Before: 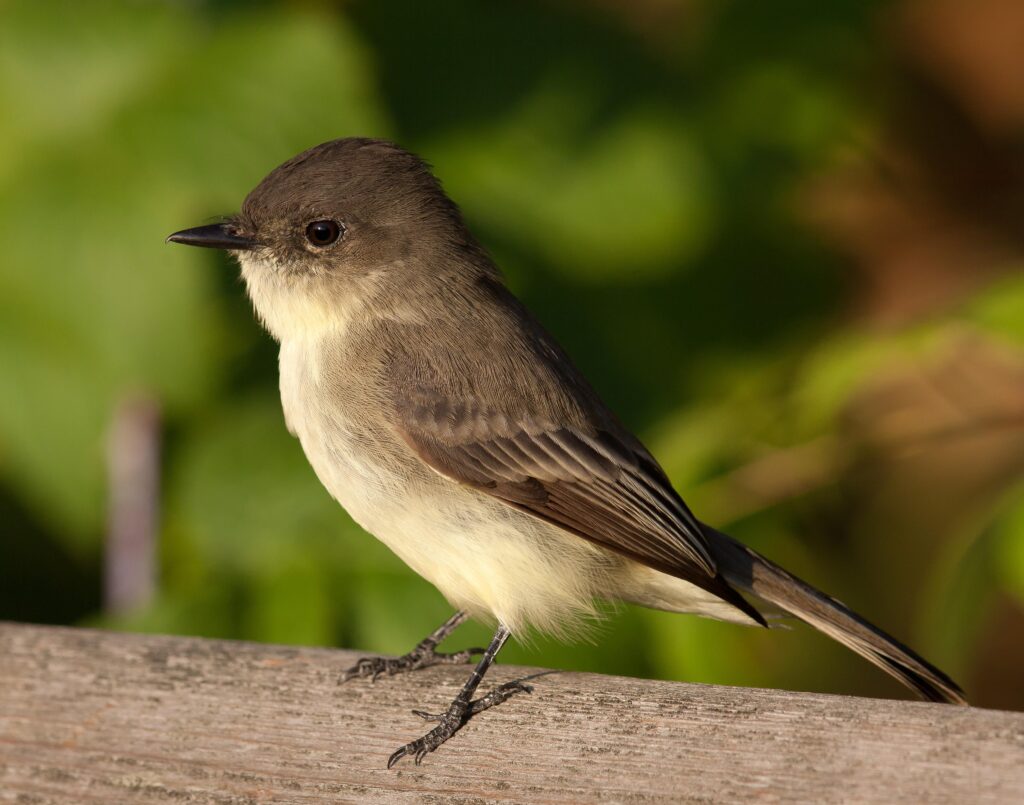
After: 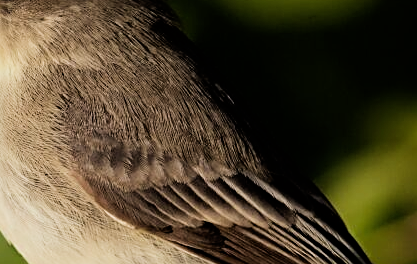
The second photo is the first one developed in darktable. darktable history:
sharpen: radius 2.538, amount 0.648
crop: left 31.708%, top 31.737%, right 27.487%, bottom 35.39%
filmic rgb: black relative exposure -5.05 EV, white relative exposure 3.98 EV, hardness 2.9, contrast 1.3, highlights saturation mix -30.82%
